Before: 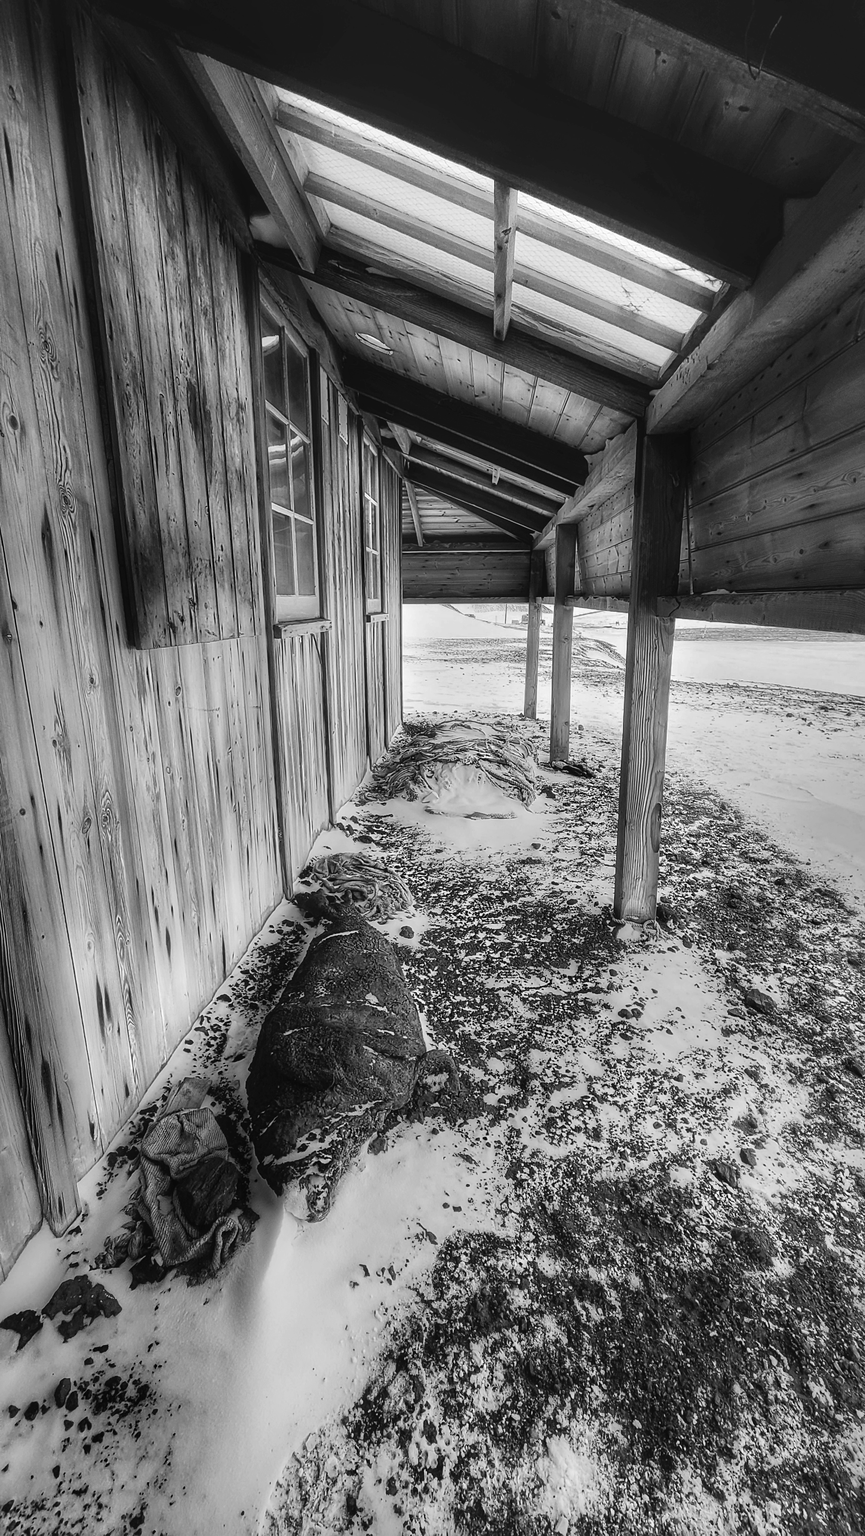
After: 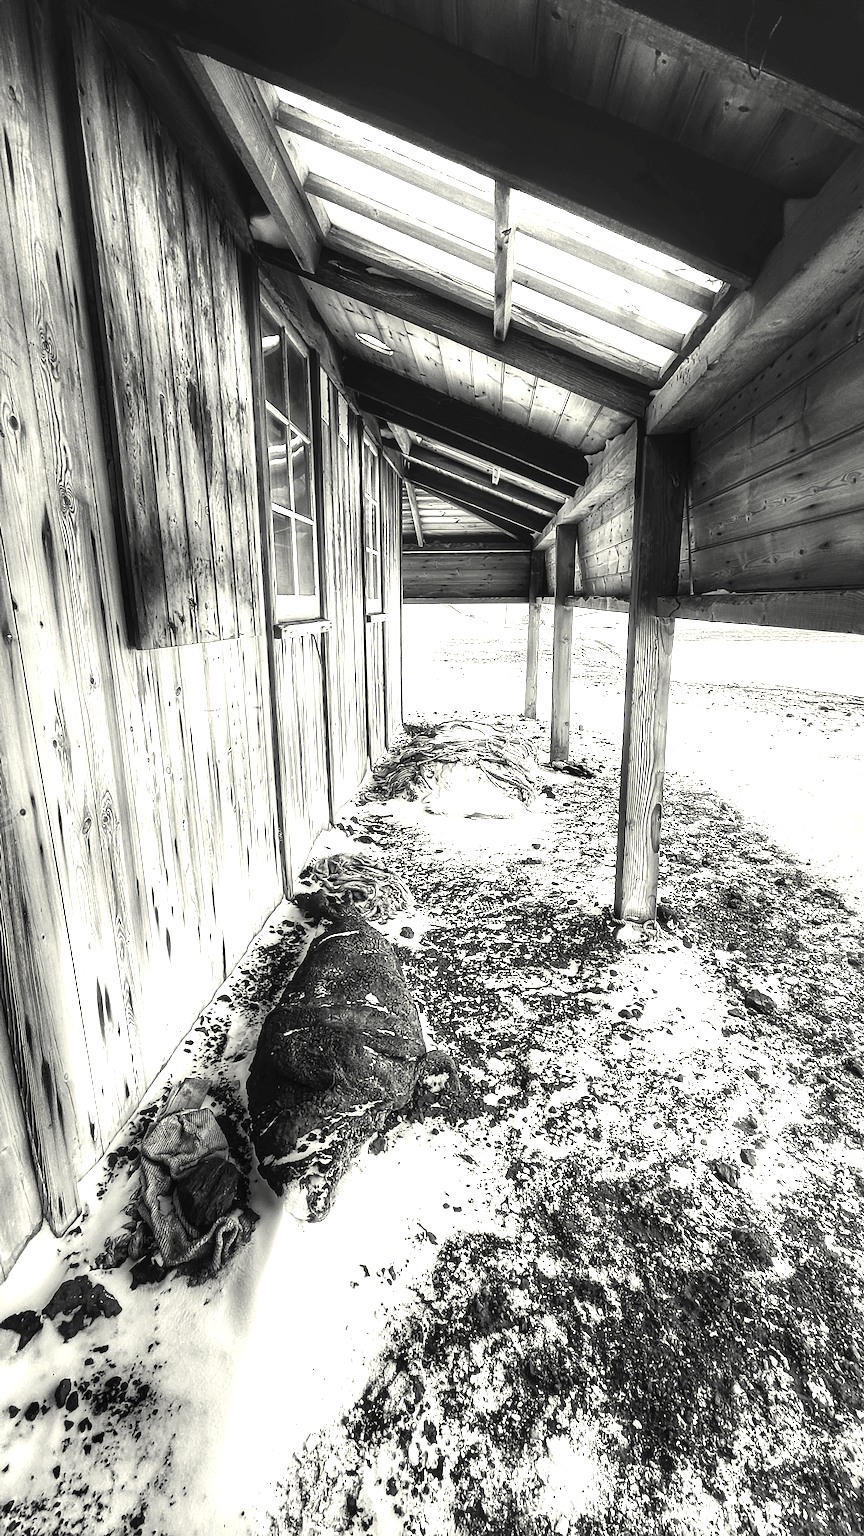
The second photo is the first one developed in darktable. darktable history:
exposure: black level correction 0.001, compensate highlight preservation false
color balance rgb: power › hue 329.6°, highlights gain › luminance 6.551%, highlights gain › chroma 2.615%, highlights gain › hue 90.16°, perceptual saturation grading › global saturation 39.259%, perceptual brilliance grading › global brilliance 29.629%, perceptual brilliance grading › highlights 12.361%, perceptual brilliance grading › mid-tones 24.043%, global vibrance 20.649%
